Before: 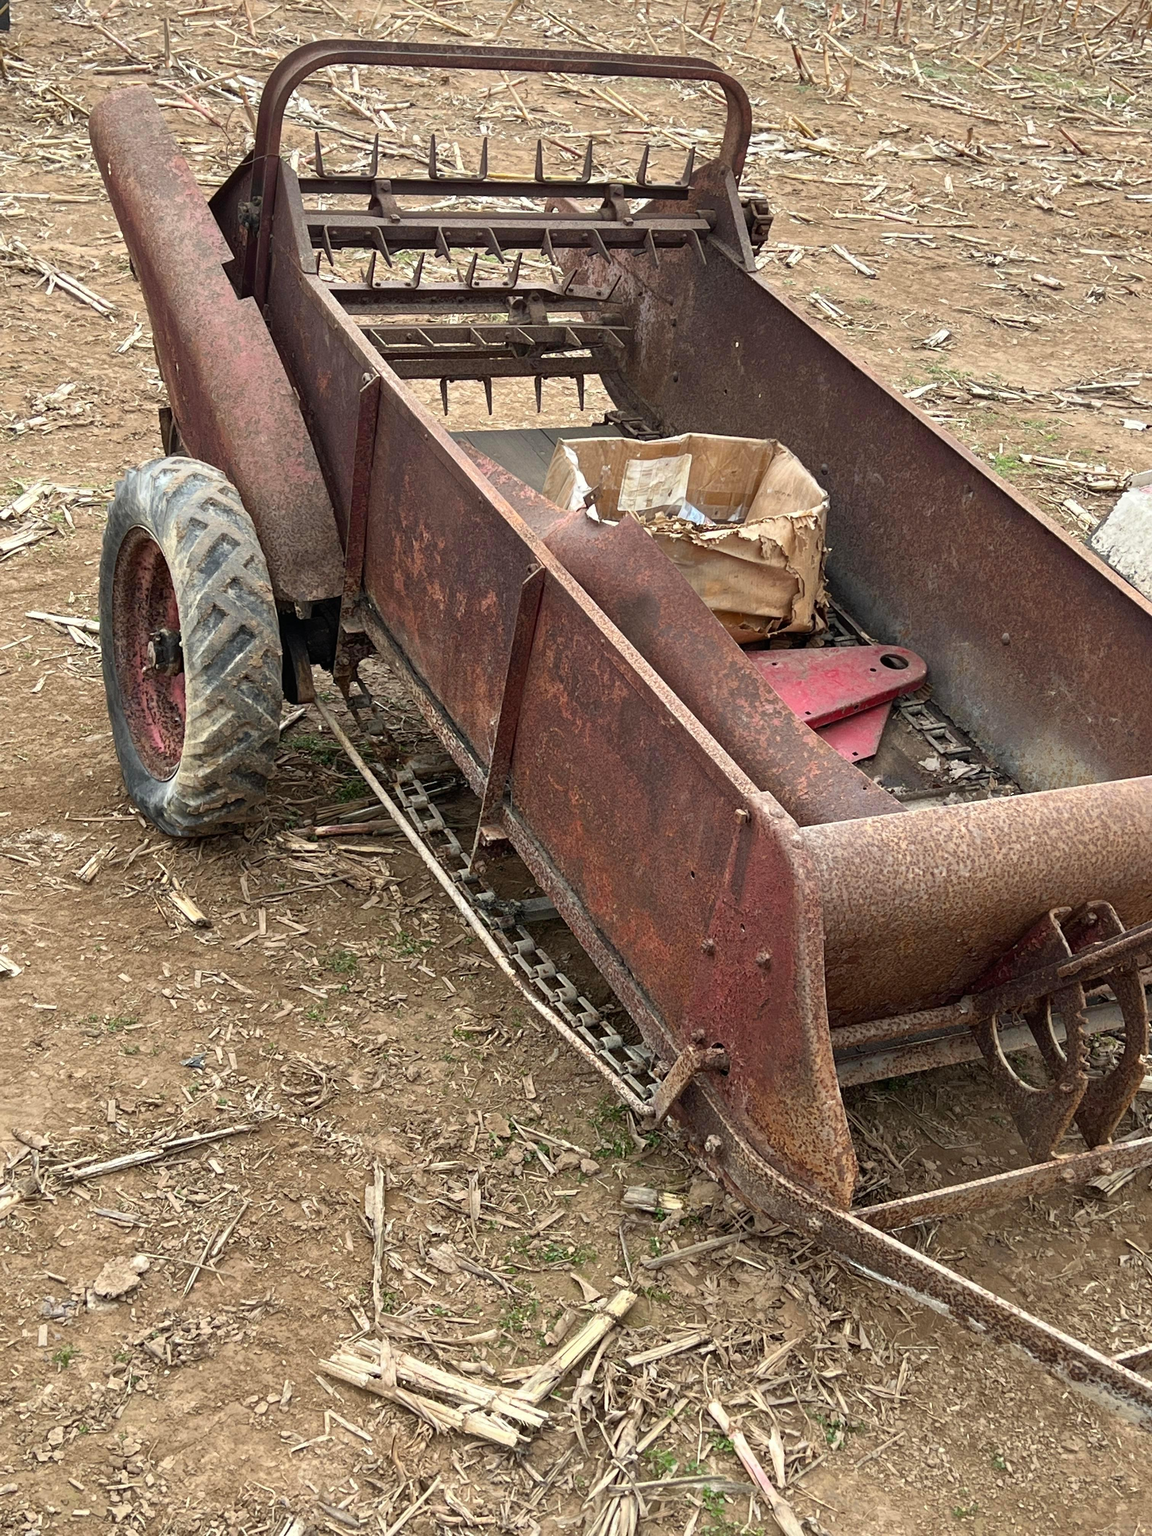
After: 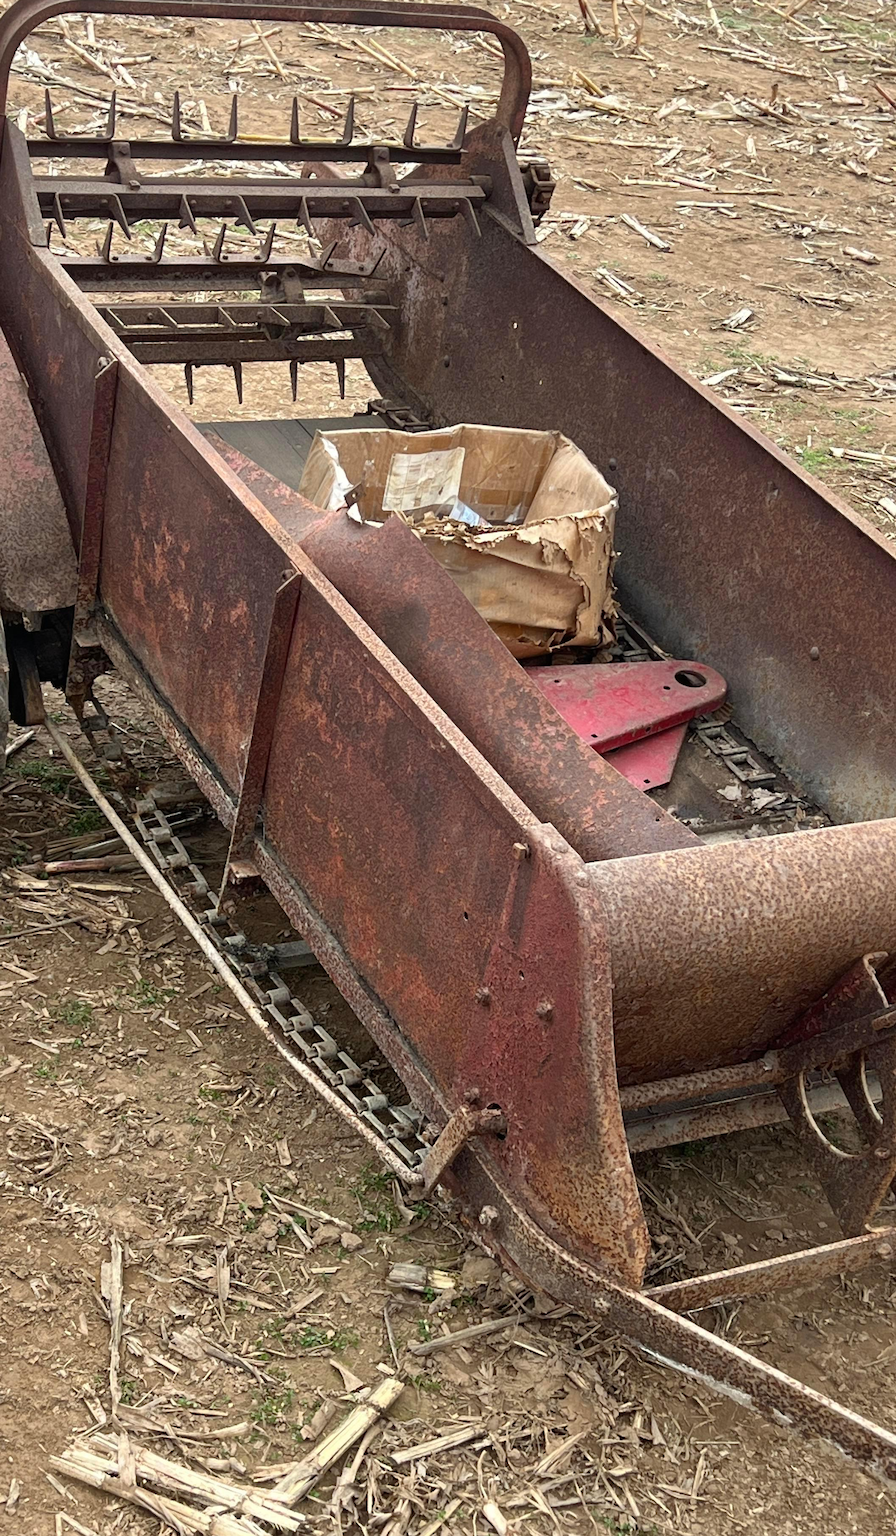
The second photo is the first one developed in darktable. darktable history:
crop and rotate: left 23.866%, top 3.425%, right 6.244%, bottom 6.777%
